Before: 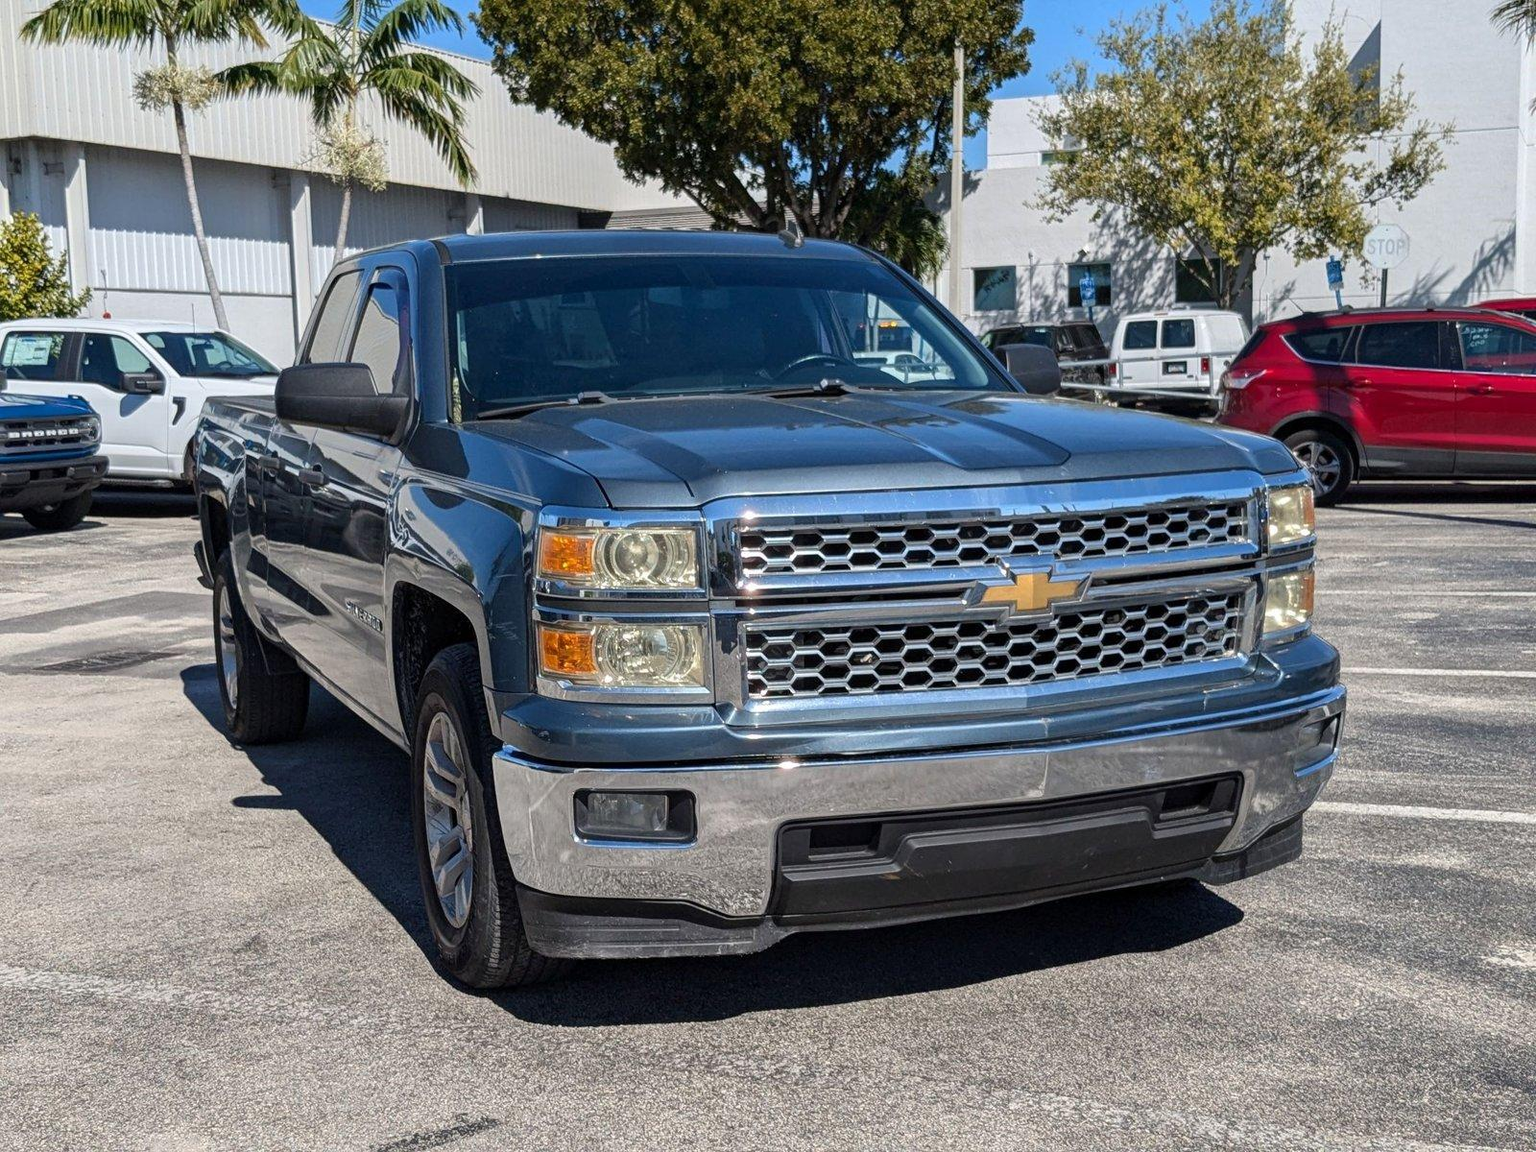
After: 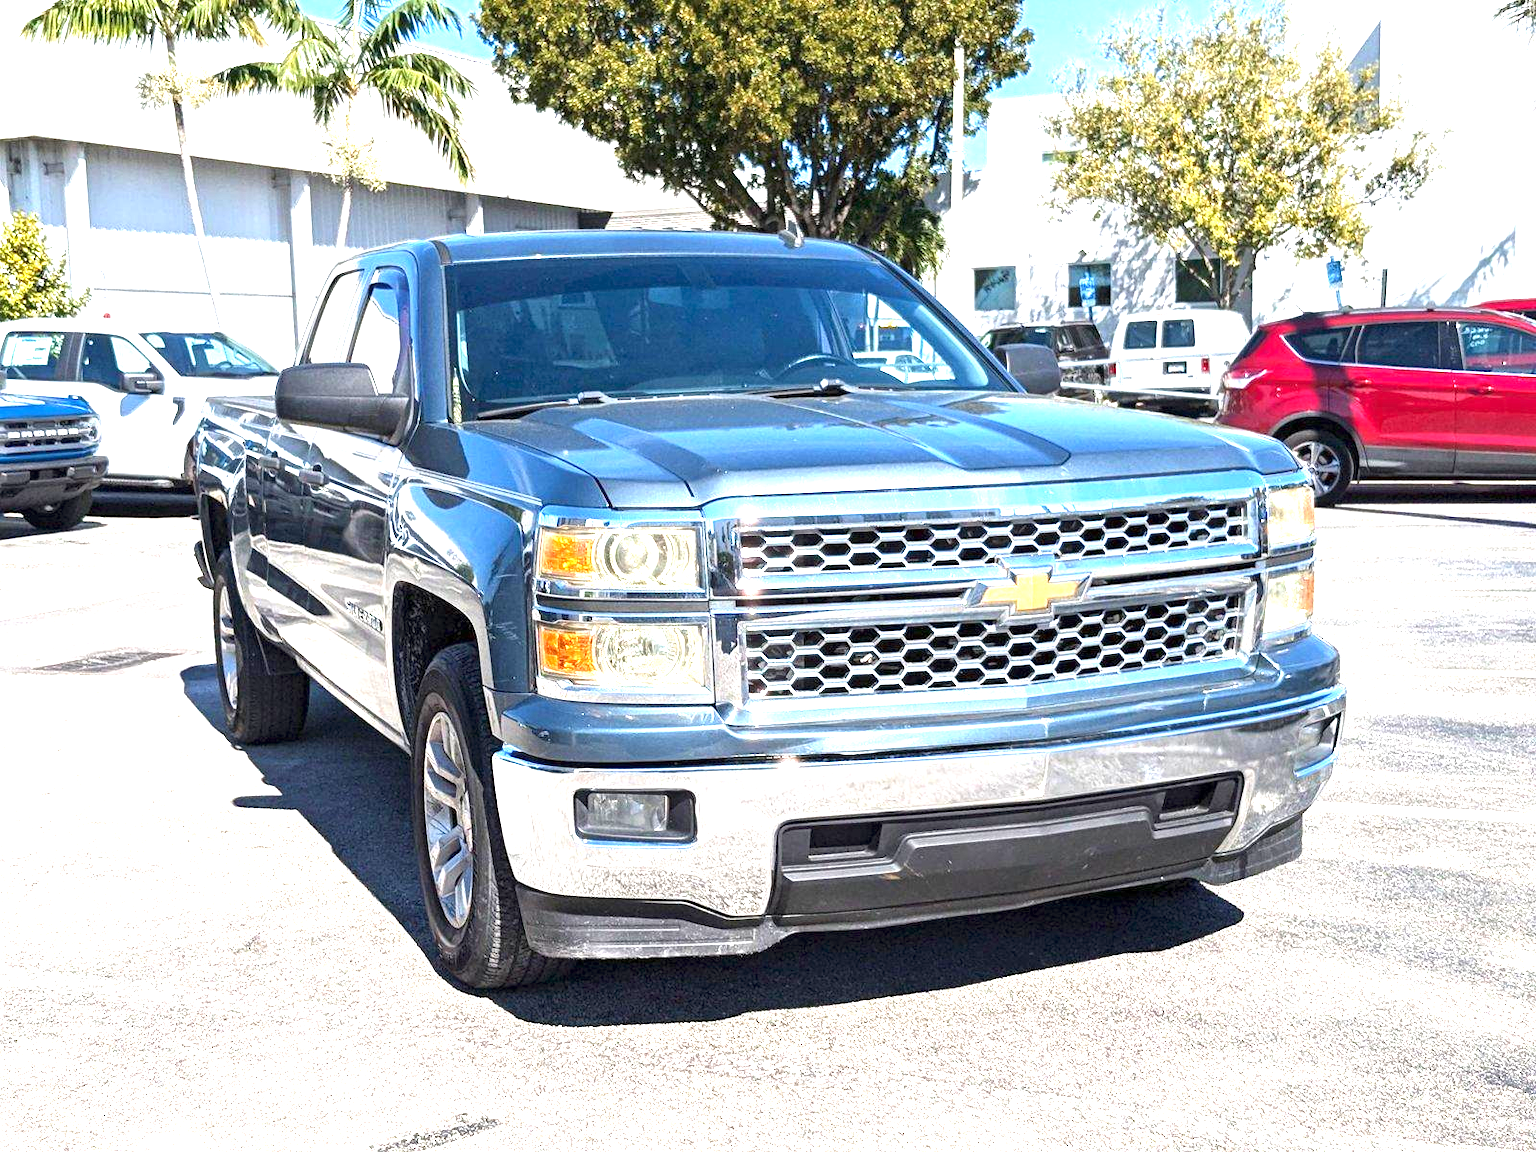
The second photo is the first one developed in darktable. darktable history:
exposure: exposure 2.001 EV, compensate exposure bias true, compensate highlight preservation false
